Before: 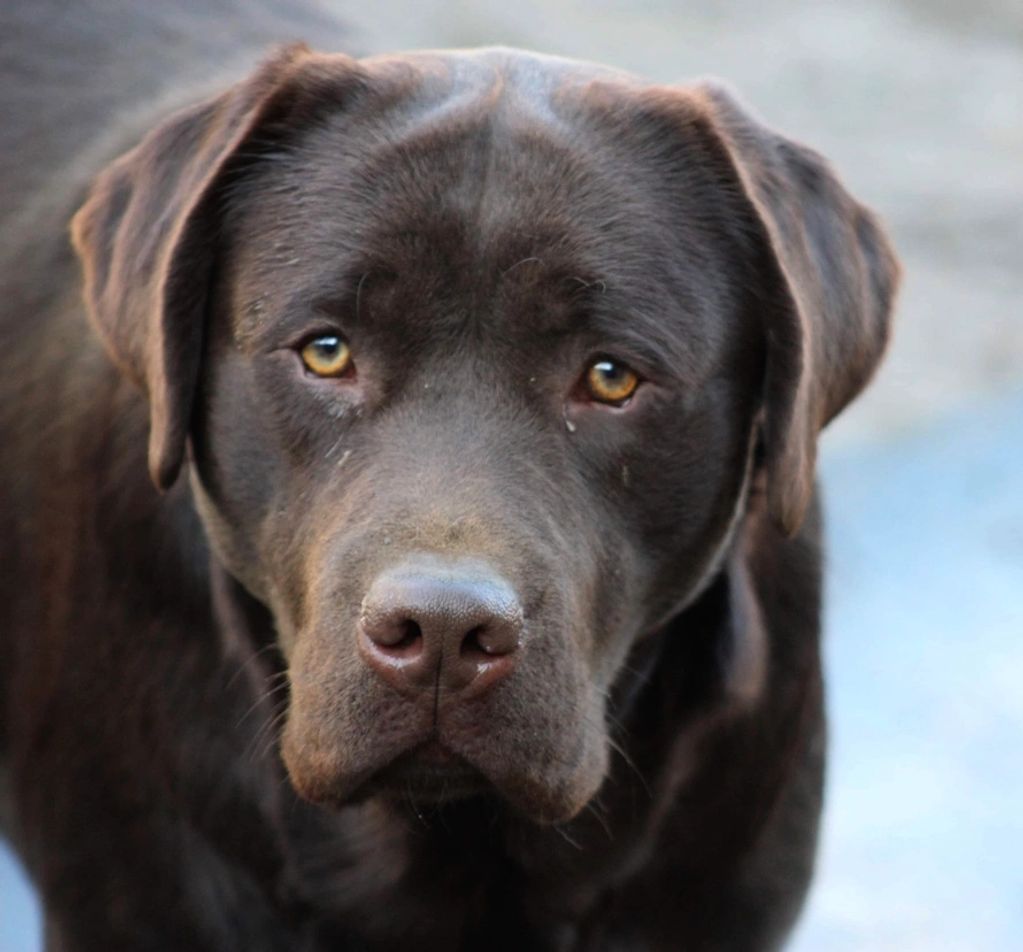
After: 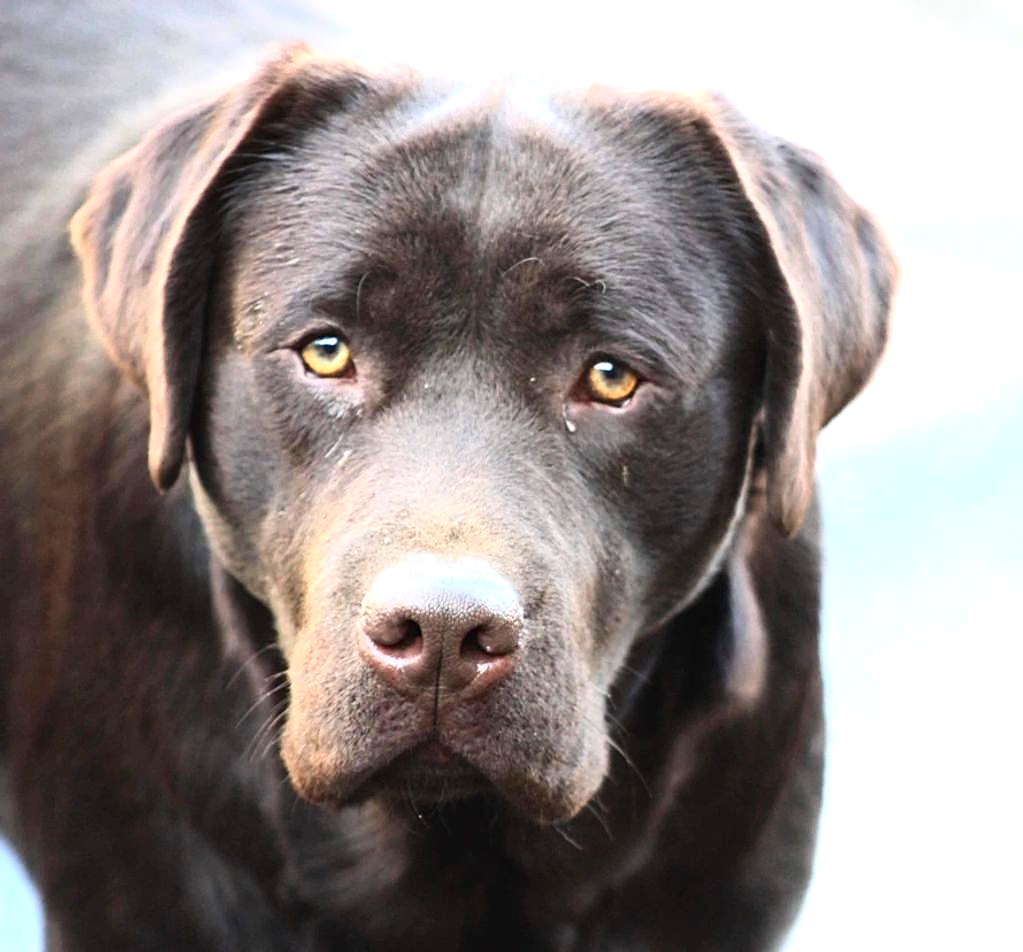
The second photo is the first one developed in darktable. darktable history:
contrast brightness saturation: contrast 0.243, brightness 0.095
exposure: black level correction 0, exposure 1.2 EV, compensate exposure bias true, compensate highlight preservation false
sharpen: on, module defaults
